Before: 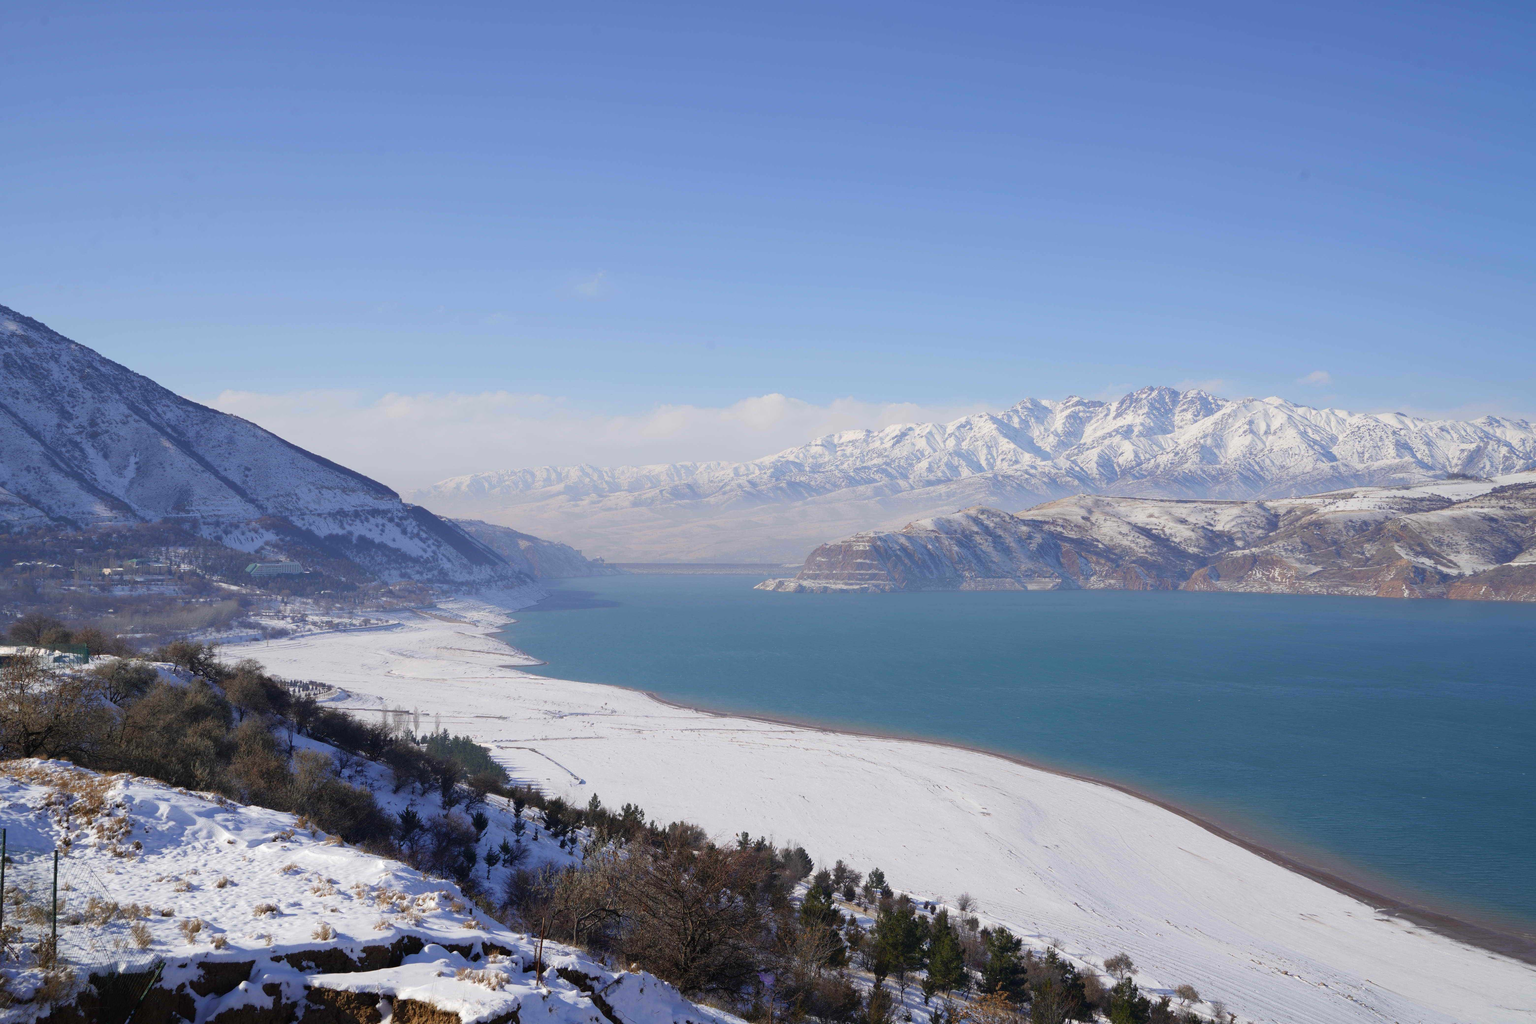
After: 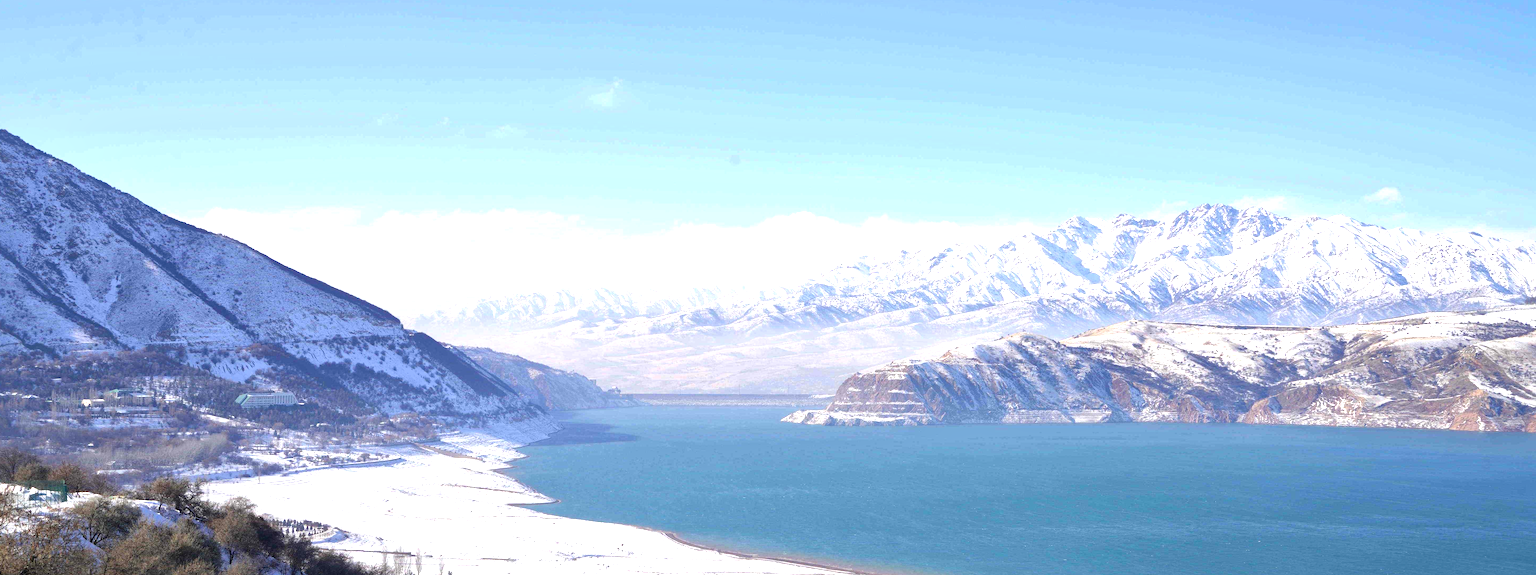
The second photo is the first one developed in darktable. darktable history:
crop: left 1.744%, top 19.225%, right 5.069%, bottom 28.357%
local contrast: mode bilateral grid, contrast 20, coarseness 100, detail 150%, midtone range 0.2
exposure: black level correction 0, exposure 1.1 EV, compensate highlight preservation false
haze removal: compatibility mode true, adaptive false
